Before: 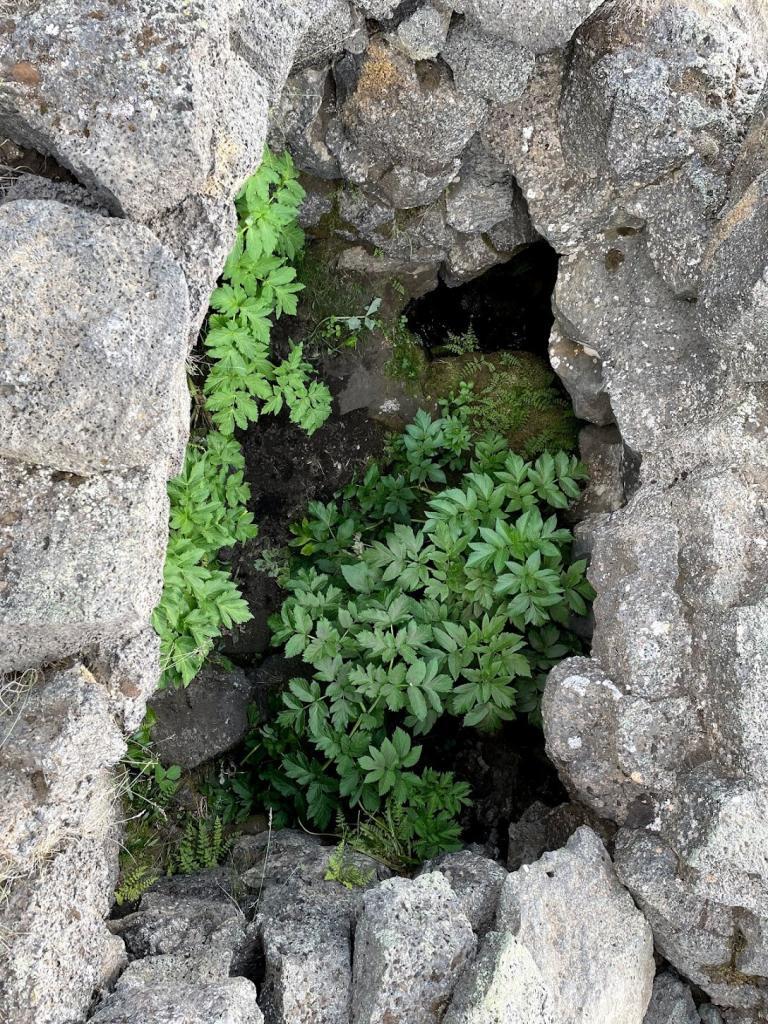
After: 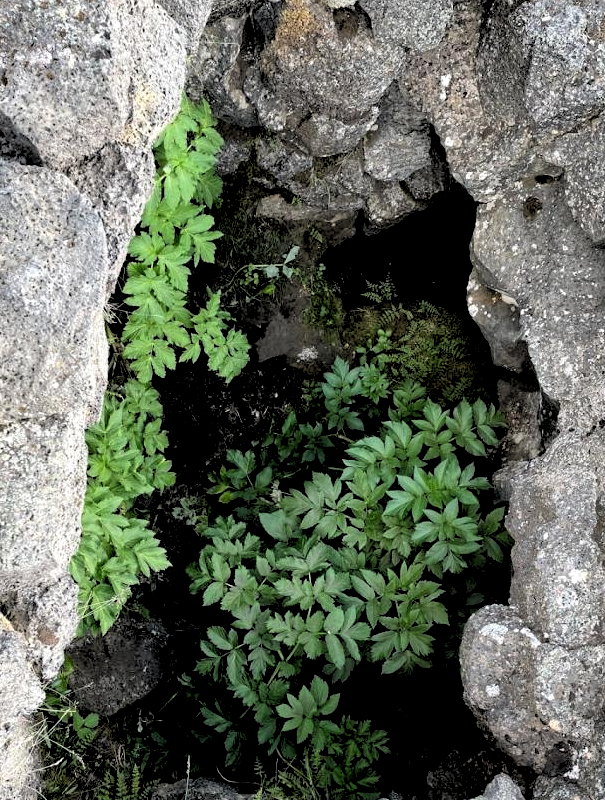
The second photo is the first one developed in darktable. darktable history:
crop and rotate: left 10.77%, top 5.1%, right 10.41%, bottom 16.76%
rgb levels: levels [[0.034, 0.472, 0.904], [0, 0.5, 1], [0, 0.5, 1]]
